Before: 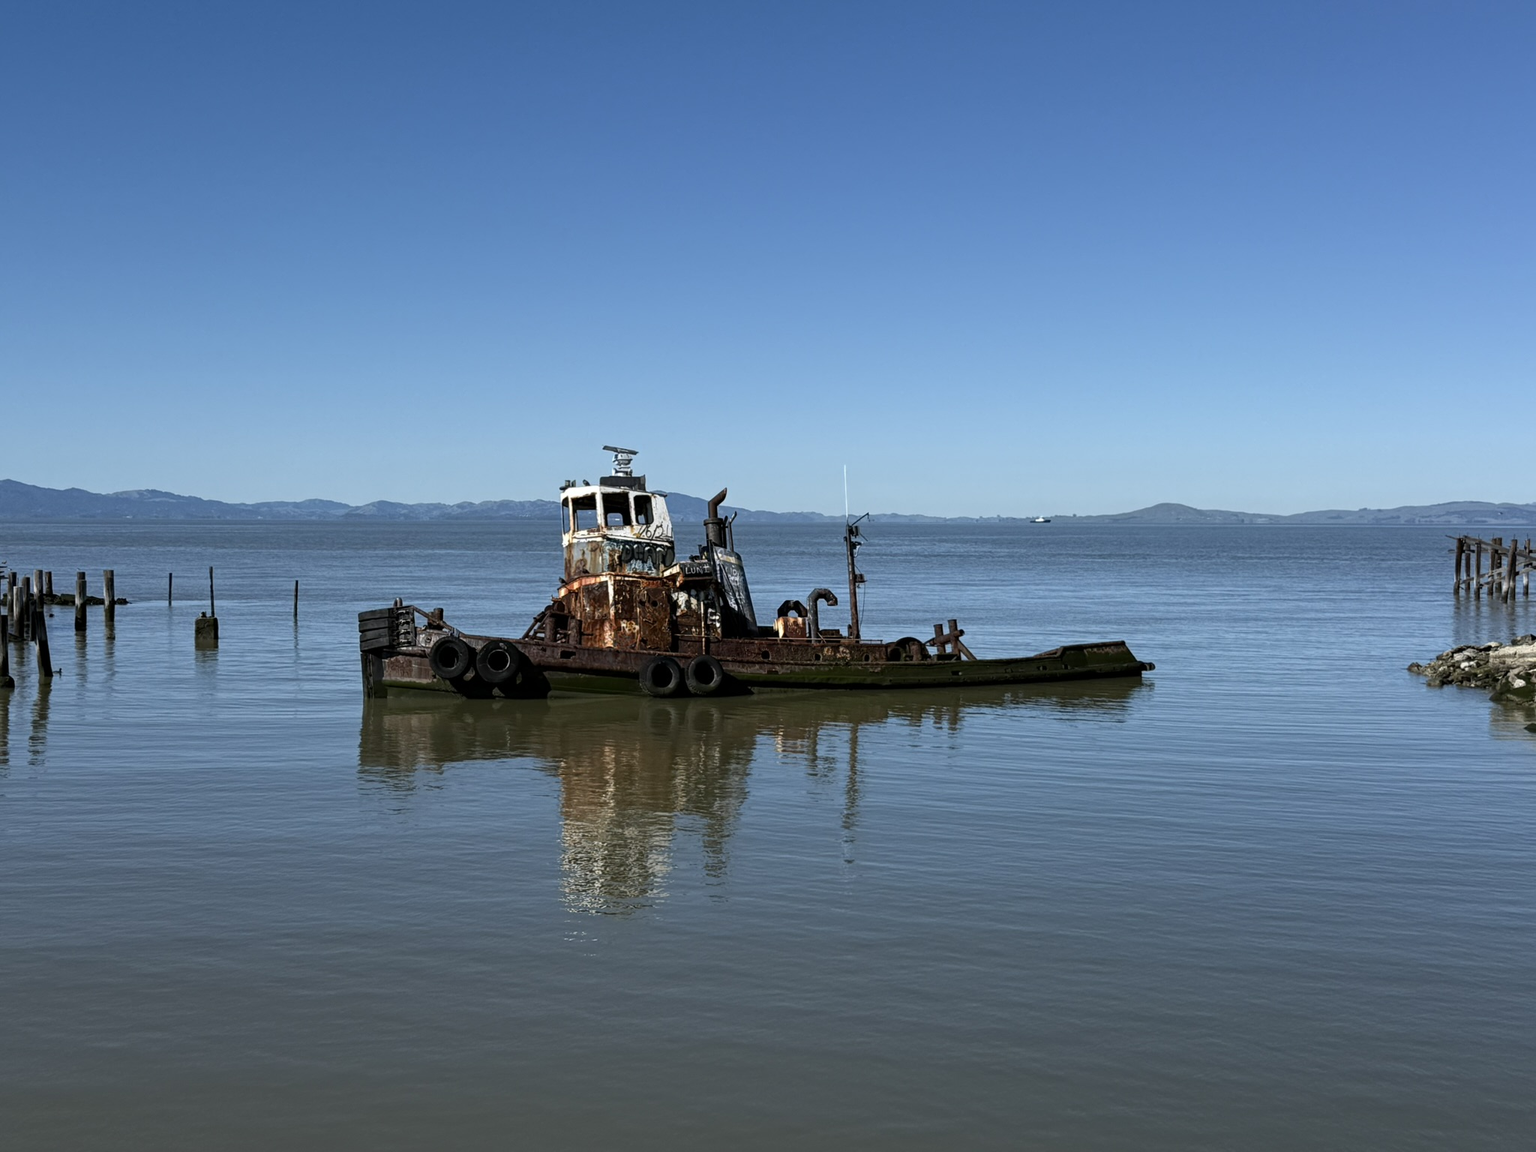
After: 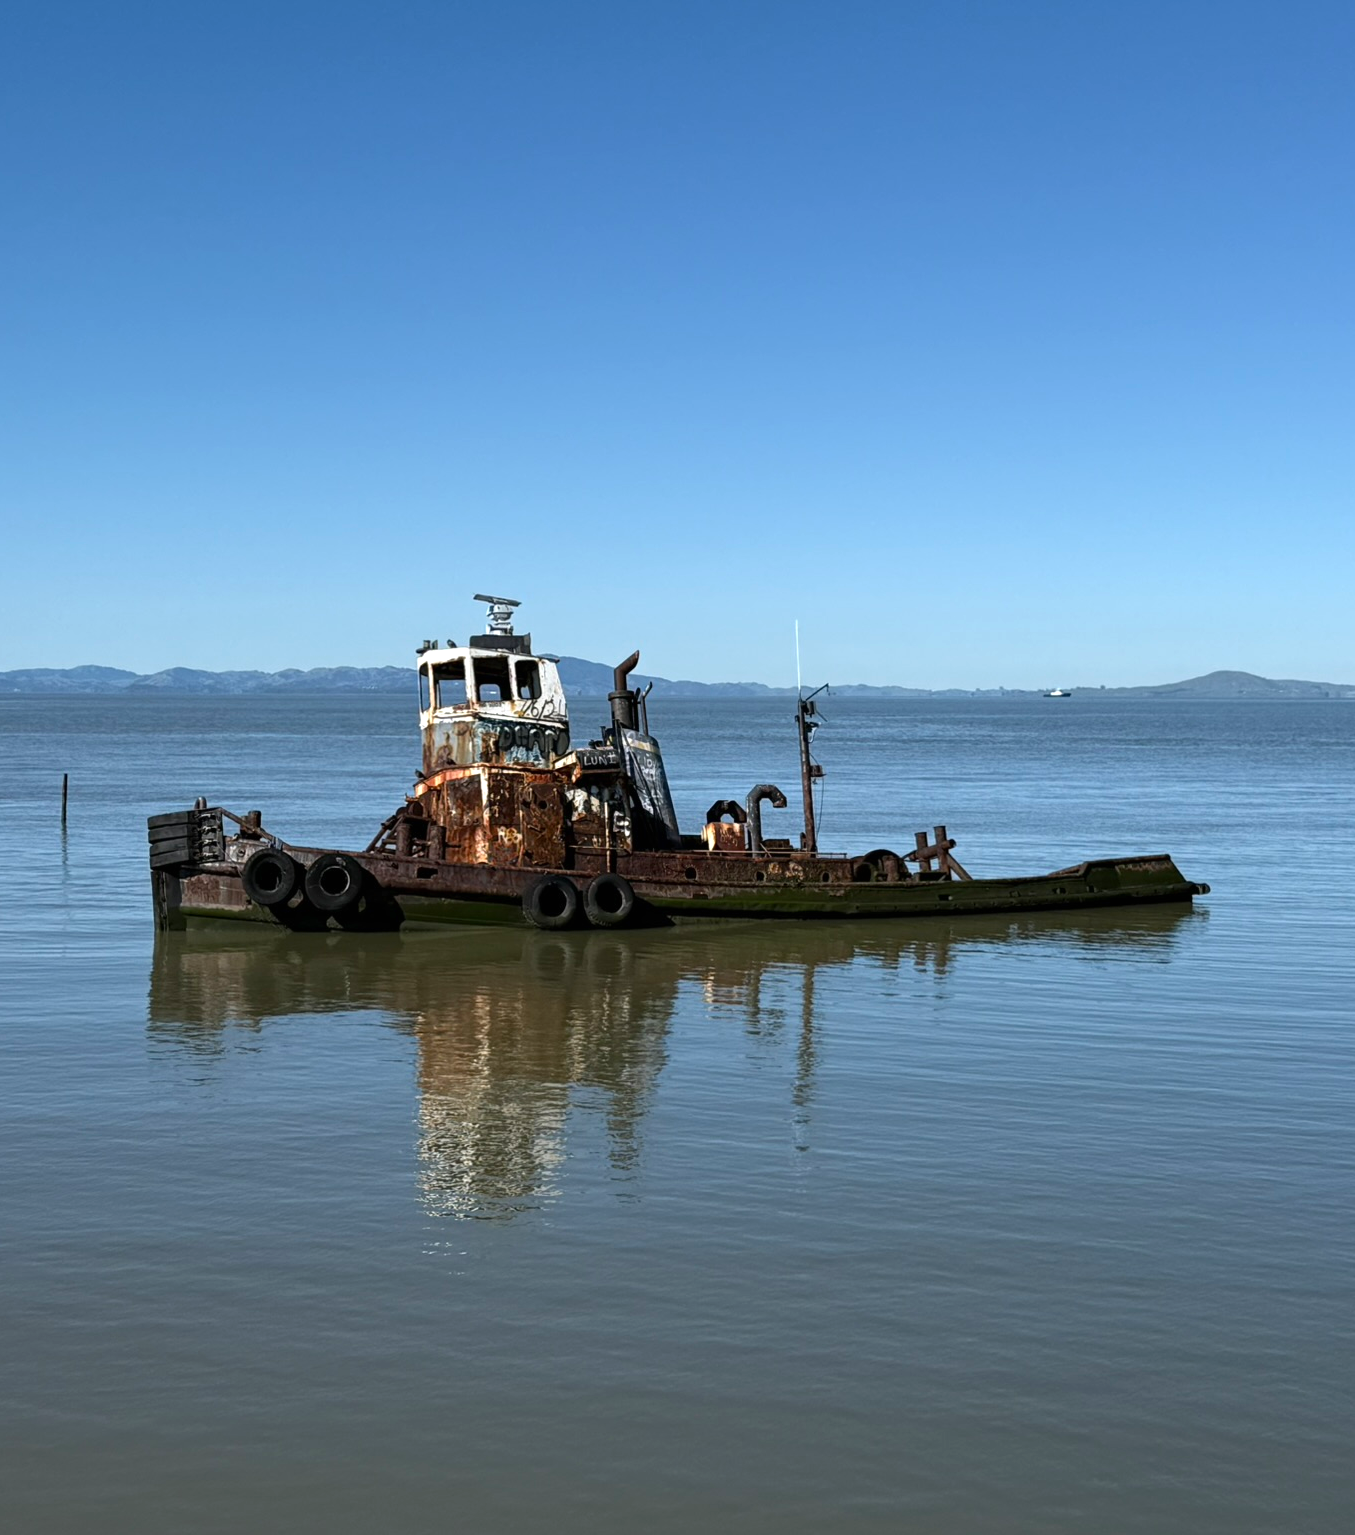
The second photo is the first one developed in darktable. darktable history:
crop and rotate: left 16.118%, right 17.675%
exposure: black level correction 0, exposure 0.301 EV, compensate highlight preservation false
